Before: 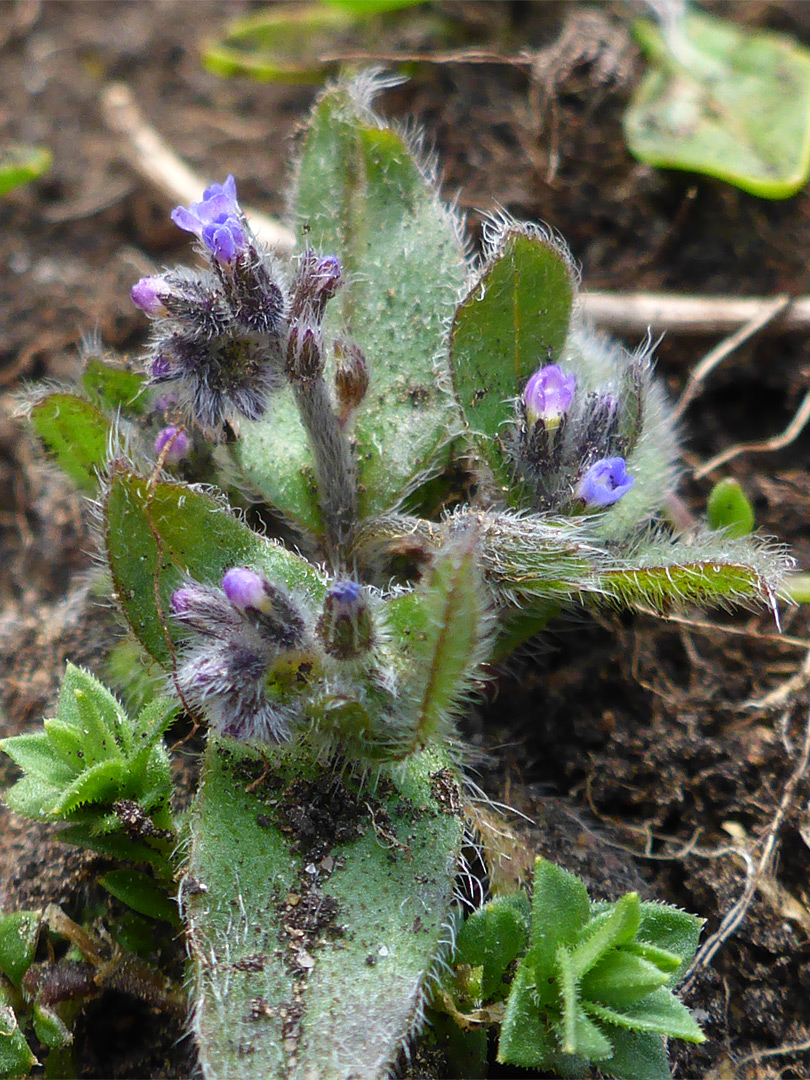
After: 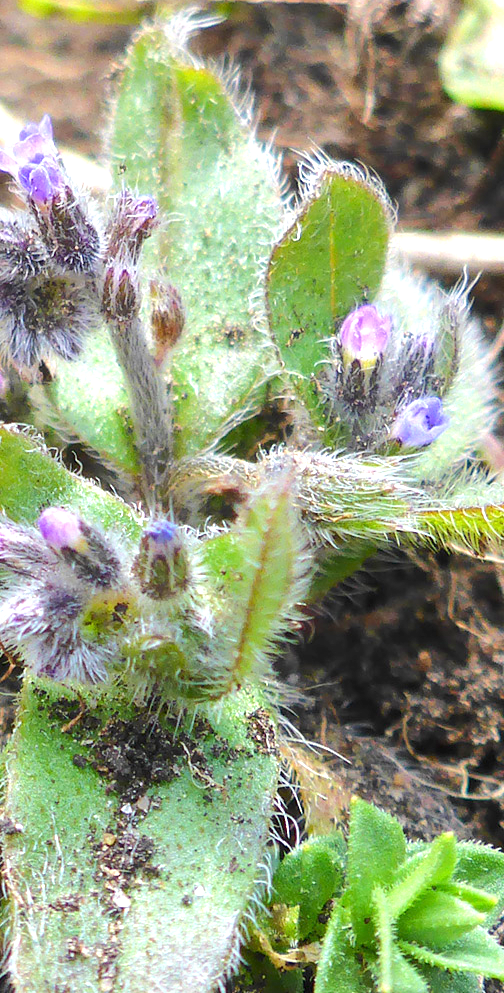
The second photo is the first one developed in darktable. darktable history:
crop and rotate: left 22.79%, top 5.619%, right 14.909%, bottom 2.355%
exposure: exposure 0.666 EV, compensate highlight preservation false
tone equalizer: -8 EV 1.01 EV, -7 EV 1 EV, -6 EV 0.968 EV, -5 EV 0.982 EV, -4 EV 1.03 EV, -3 EV 0.767 EV, -2 EV 0.506 EV, -1 EV 0.25 EV, edges refinement/feathering 500, mask exposure compensation -1.57 EV, preserve details no
